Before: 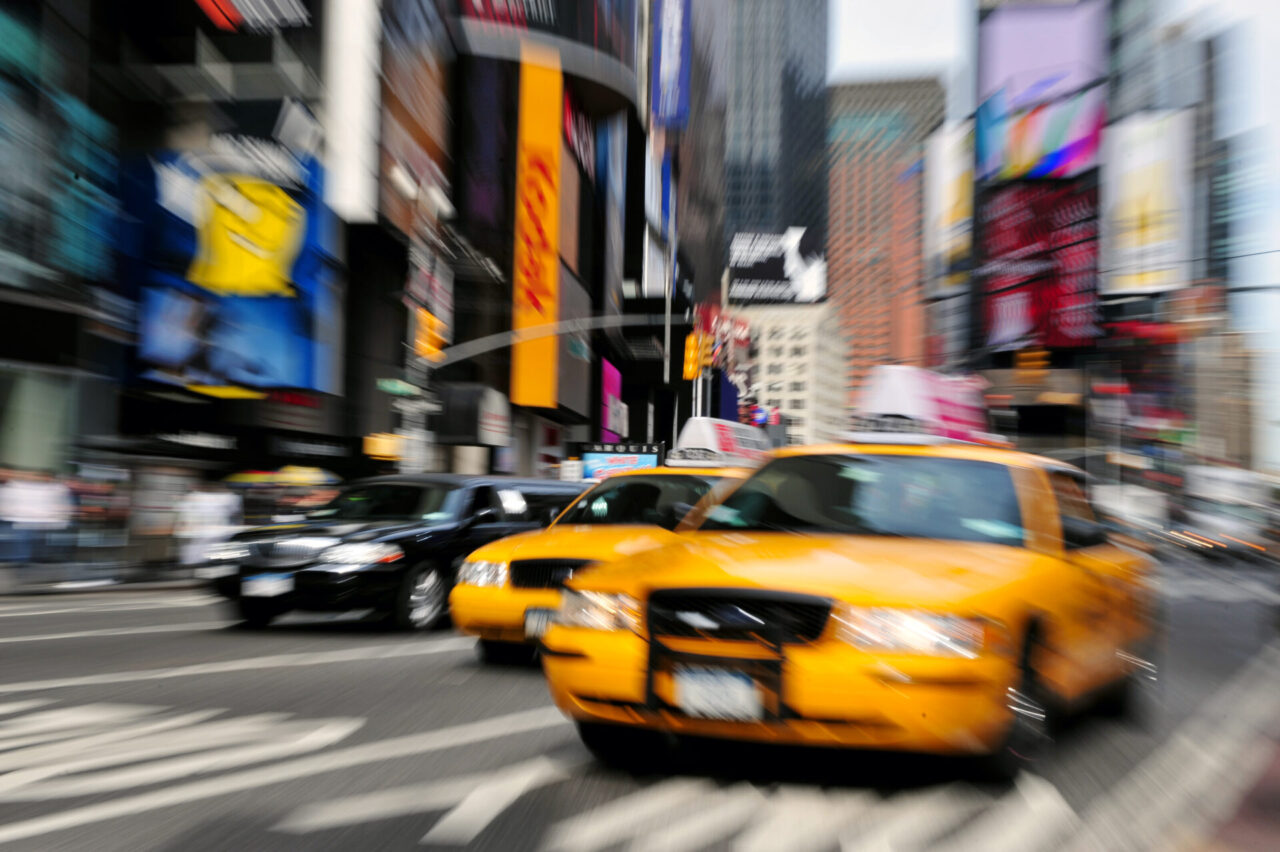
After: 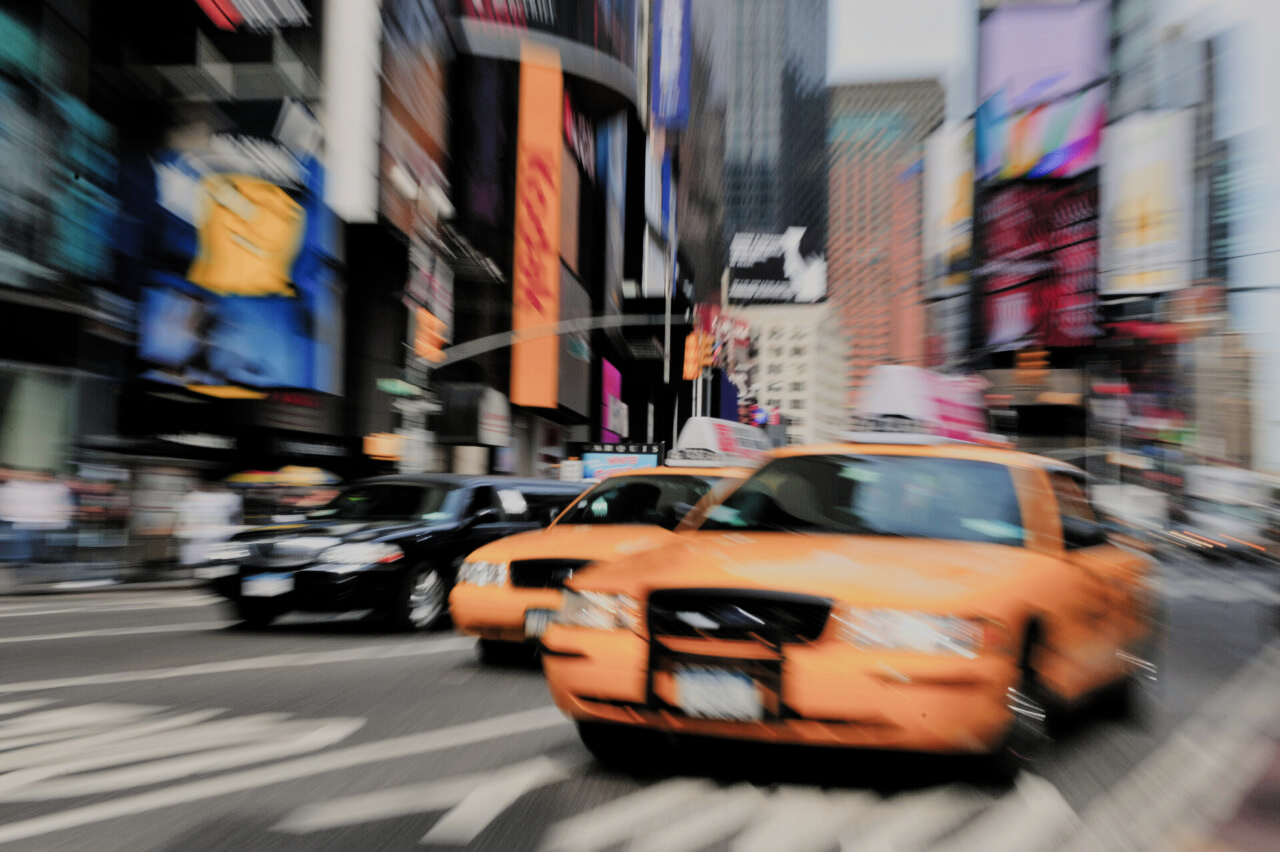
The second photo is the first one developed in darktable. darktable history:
color zones: curves: ch1 [(0, 0.469) (0.072, 0.457) (0.243, 0.494) (0.429, 0.5) (0.571, 0.5) (0.714, 0.5) (0.857, 0.5) (1, 0.469)]; ch2 [(0, 0.499) (0.143, 0.467) (0.242, 0.436) (0.429, 0.493) (0.571, 0.5) (0.714, 0.5) (0.857, 0.5) (1, 0.499)]
filmic rgb: black relative exposure -7.65 EV, white relative exposure 4.56 EV, hardness 3.61, color science v5 (2021), contrast in shadows safe, contrast in highlights safe
